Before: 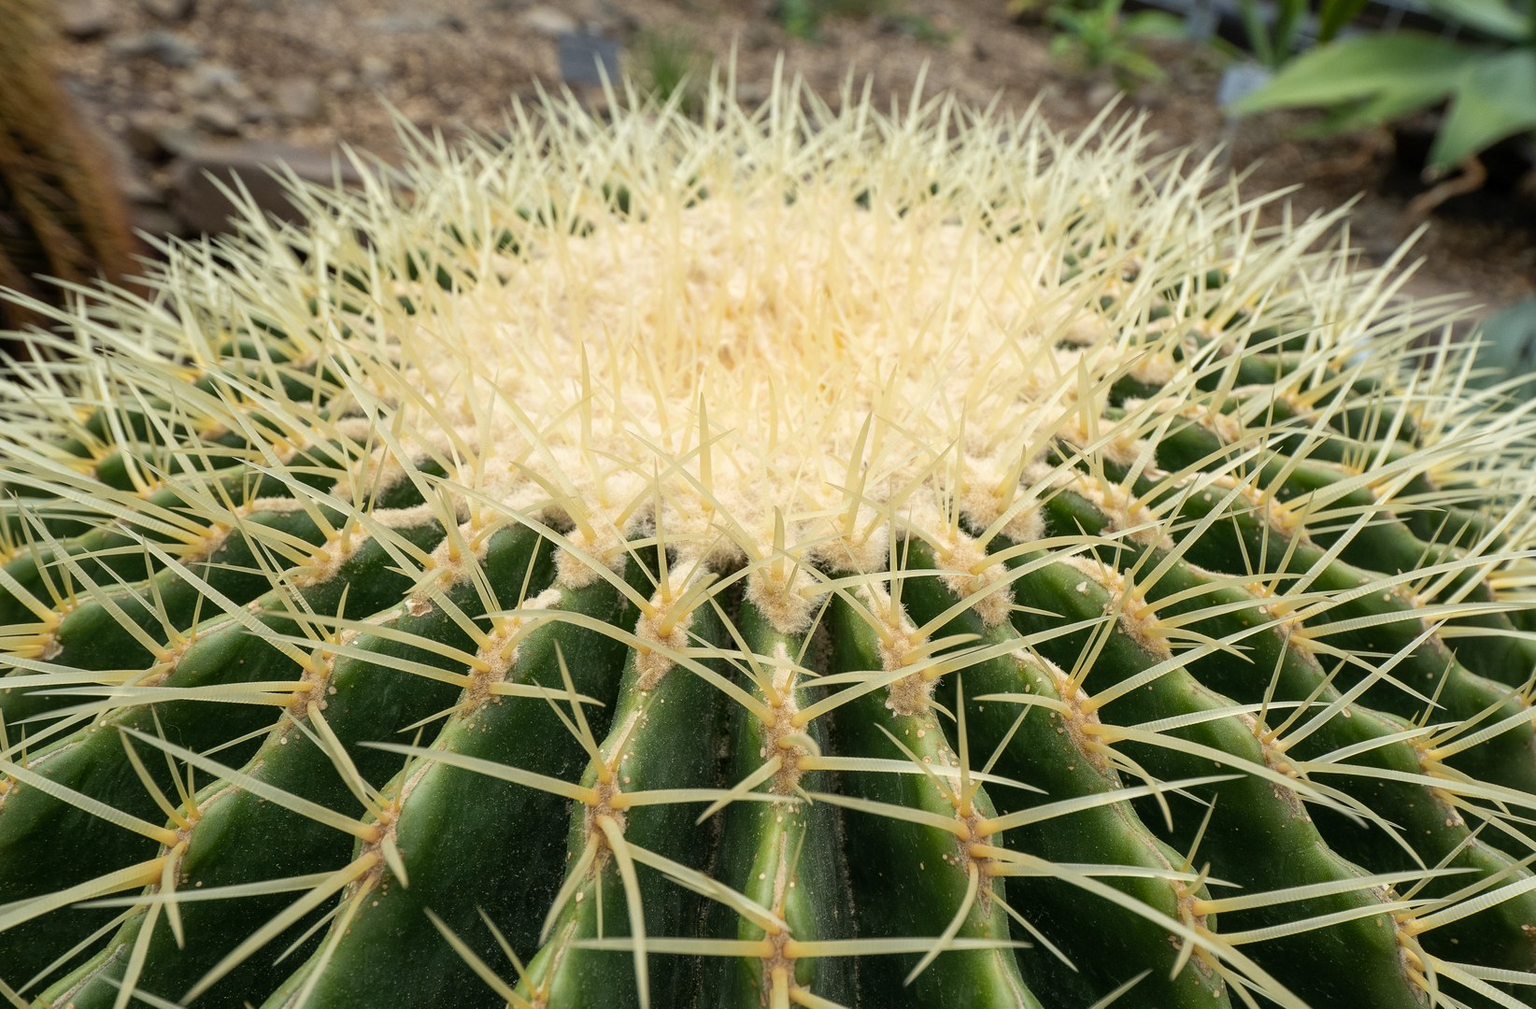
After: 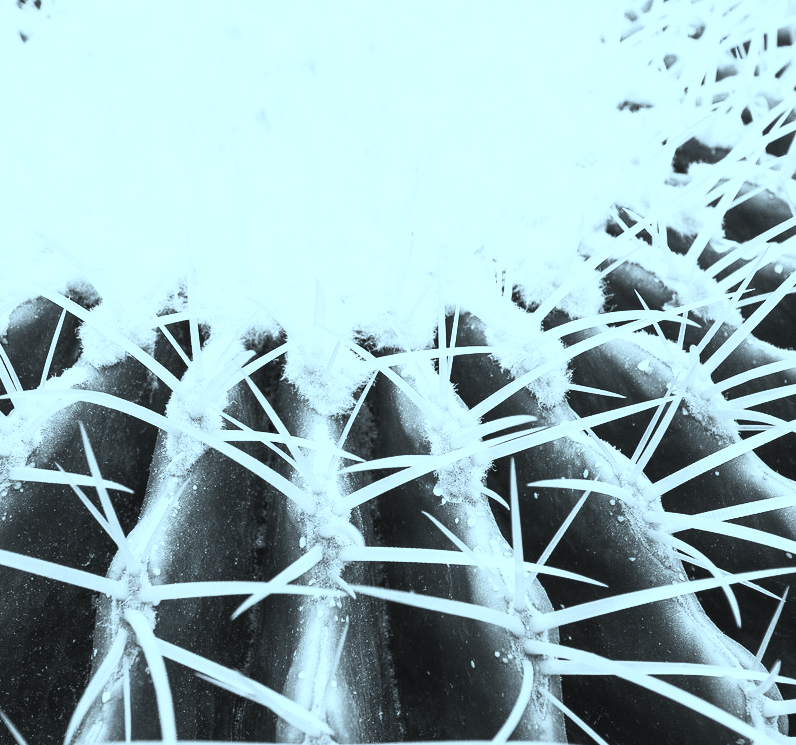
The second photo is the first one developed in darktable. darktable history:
color correction: highlights a* -12.05, highlights b* -14.98
contrast brightness saturation: contrast 0.548, brightness 0.468, saturation -0.985
crop: left 31.312%, top 24.433%, right 20.244%, bottom 6.504%
